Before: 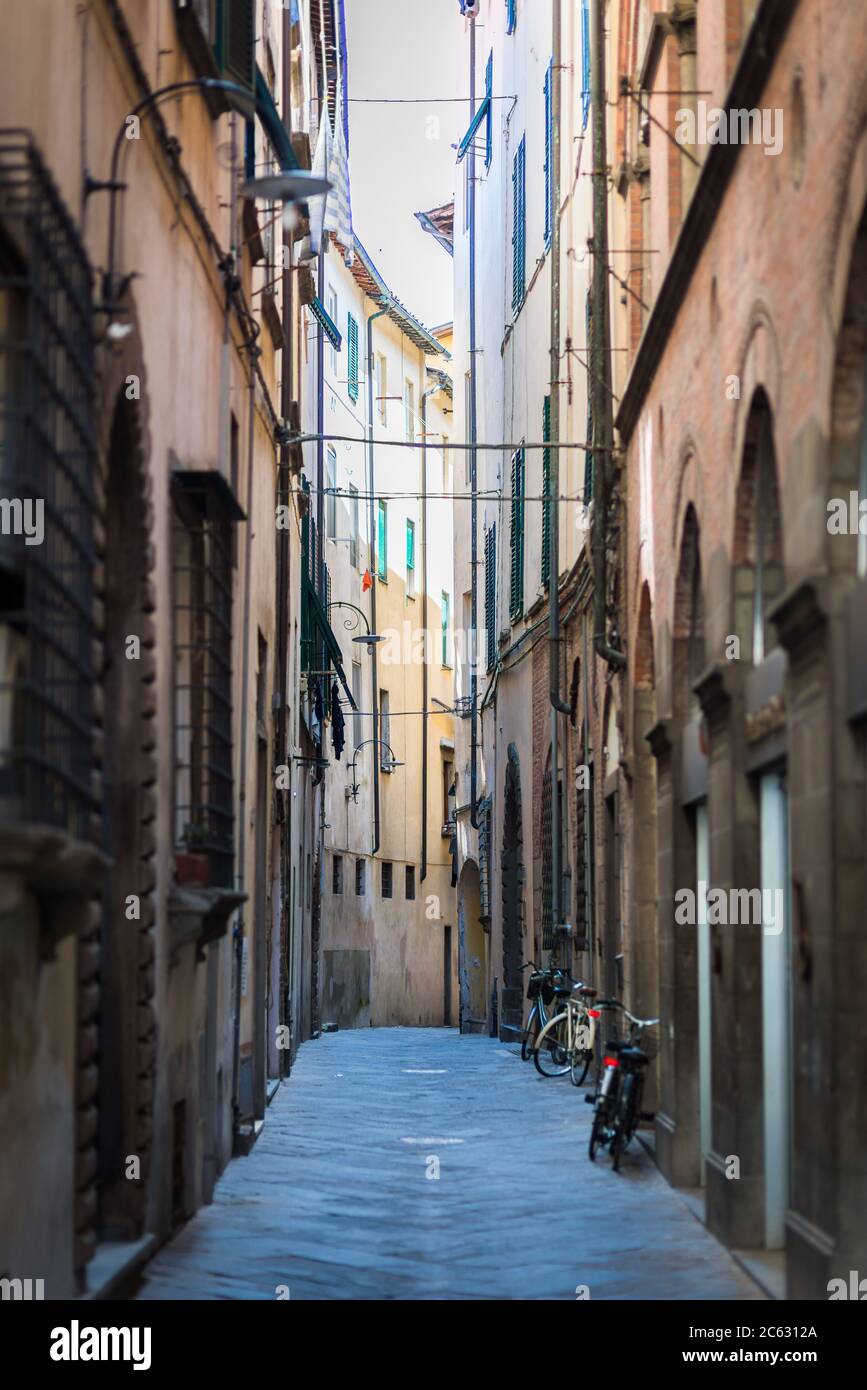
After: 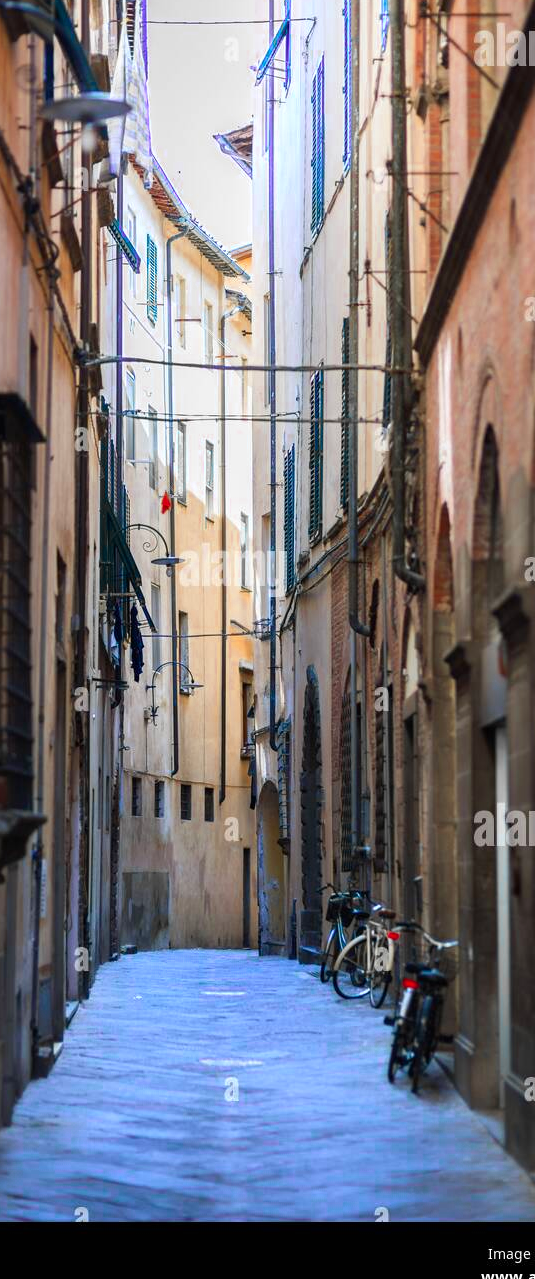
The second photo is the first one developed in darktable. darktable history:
color zones: curves: ch0 [(0, 0.363) (0.128, 0.373) (0.25, 0.5) (0.402, 0.407) (0.521, 0.525) (0.63, 0.559) (0.729, 0.662) (0.867, 0.471)]; ch1 [(0, 0.515) (0.136, 0.618) (0.25, 0.5) (0.378, 0) (0.516, 0) (0.622, 0.593) (0.737, 0.819) (0.87, 0.593)]; ch2 [(0, 0.529) (0.128, 0.471) (0.282, 0.451) (0.386, 0.662) (0.516, 0.525) (0.633, 0.554) (0.75, 0.62) (0.875, 0.441)]
crop and rotate: left 23.203%, top 5.633%, right 15.047%, bottom 2.287%
